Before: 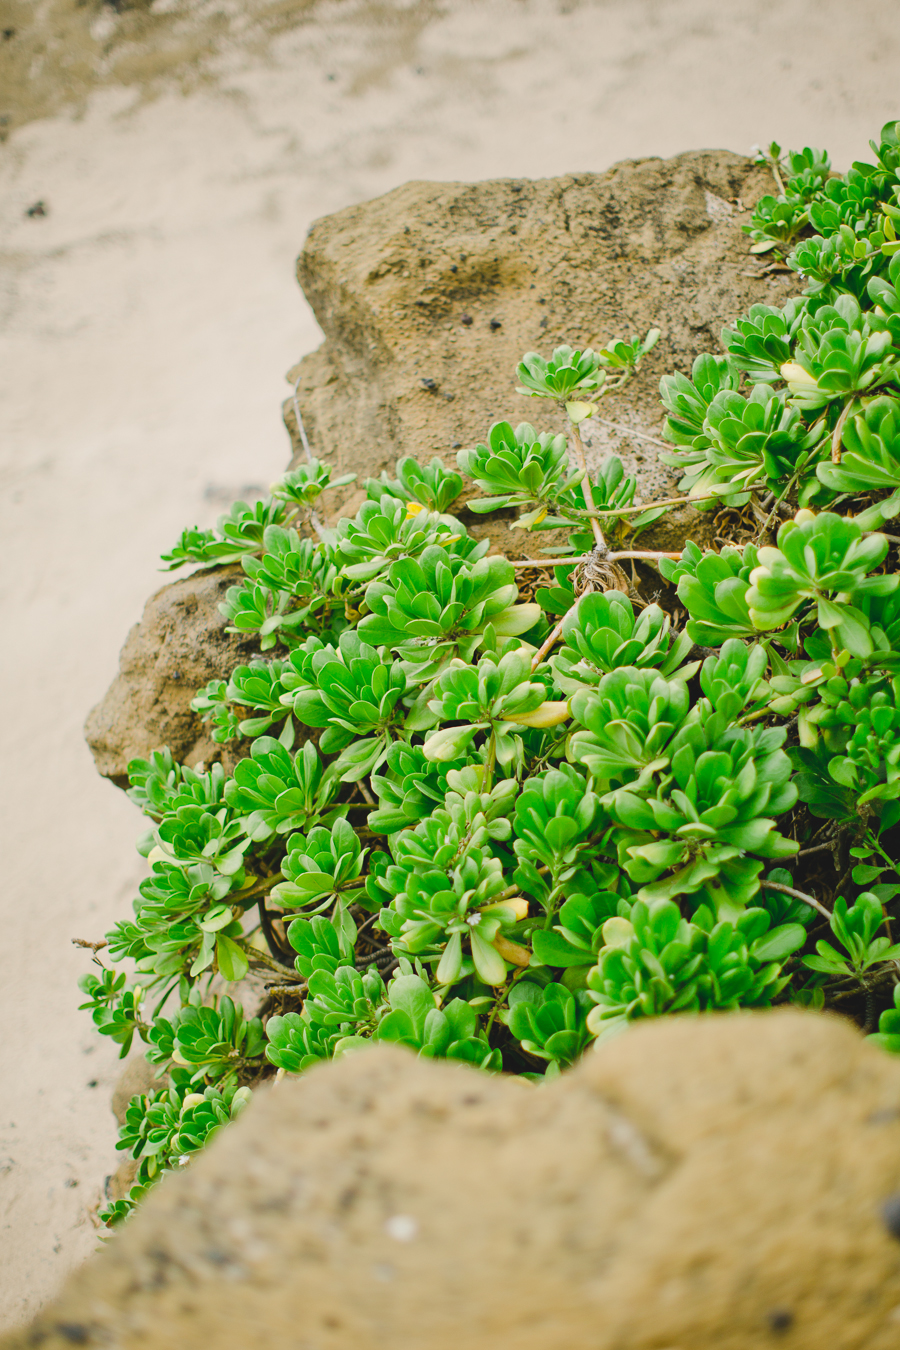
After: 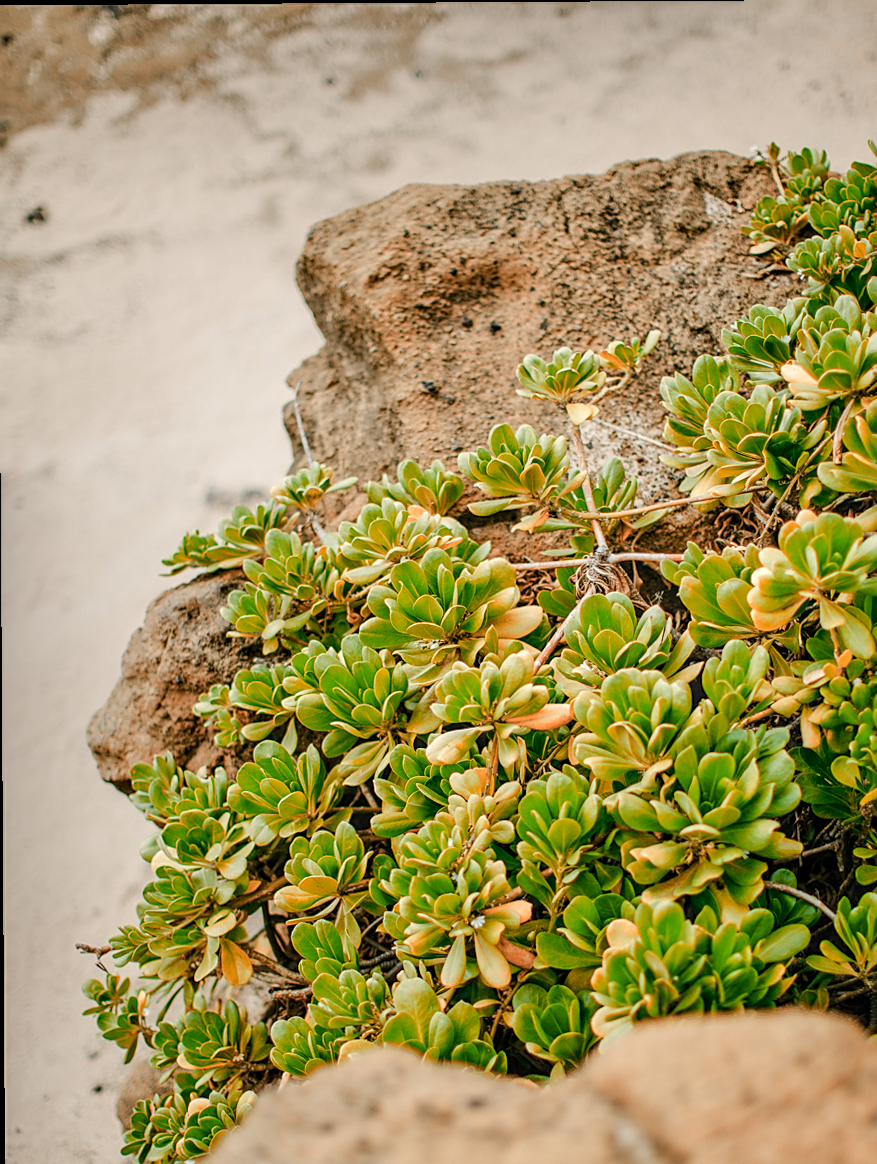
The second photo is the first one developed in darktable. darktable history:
crop and rotate: angle 0.372°, left 0.224%, right 3.182%, bottom 14.096%
color zones: curves: ch2 [(0, 0.5) (0.084, 0.497) (0.323, 0.335) (0.4, 0.497) (1, 0.5)]
local contrast: highlights 21%, detail 150%
shadows and highlights: radius 266.79, highlights color adjustment 0.151%, soften with gaussian
sharpen: on, module defaults
